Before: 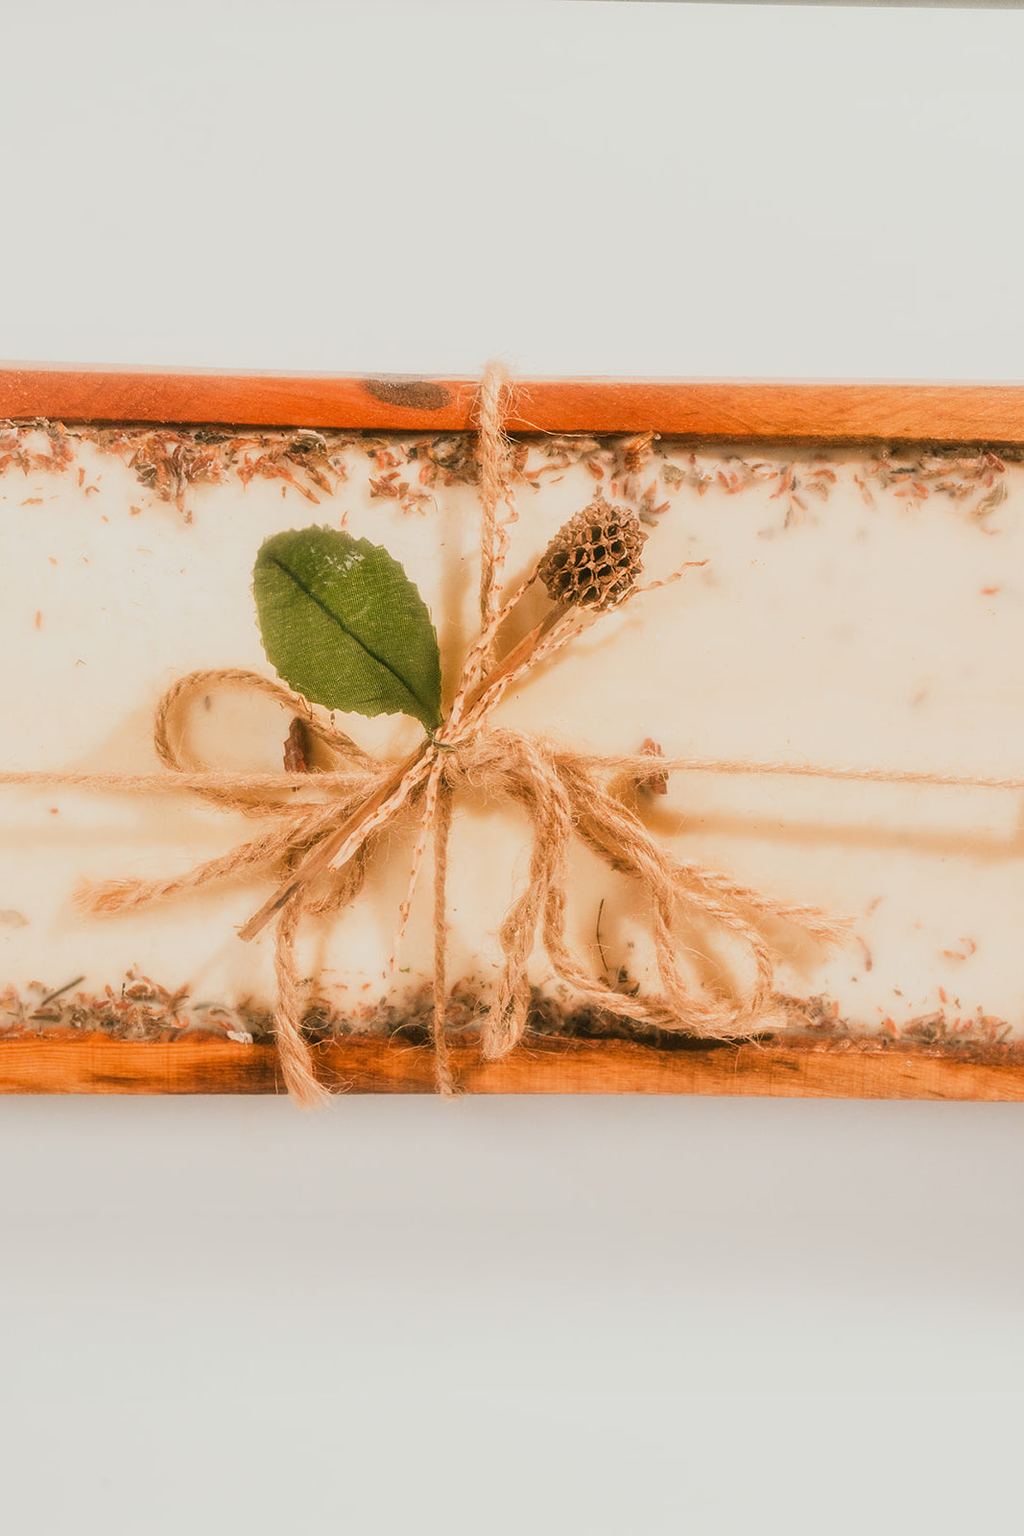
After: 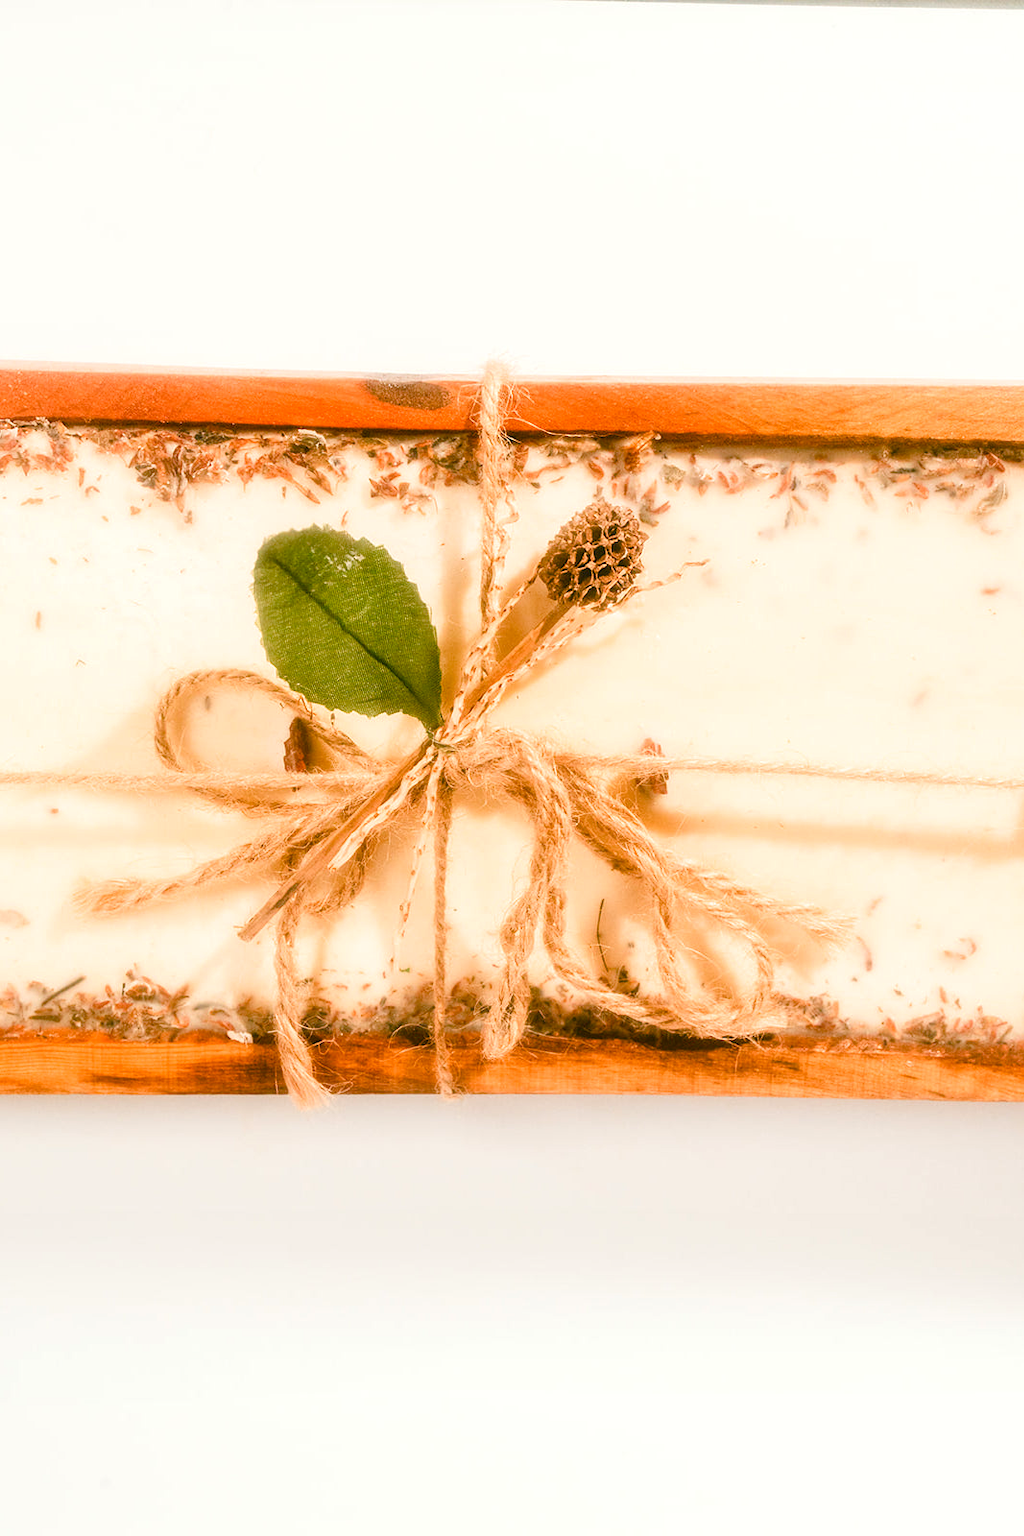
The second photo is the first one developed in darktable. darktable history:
exposure: black level correction 0.001, exposure 0.5 EV, compensate exposure bias true, compensate highlight preservation false
color balance rgb: perceptual saturation grading › global saturation 20%, perceptual saturation grading › highlights -25%, perceptual saturation grading › shadows 50%
